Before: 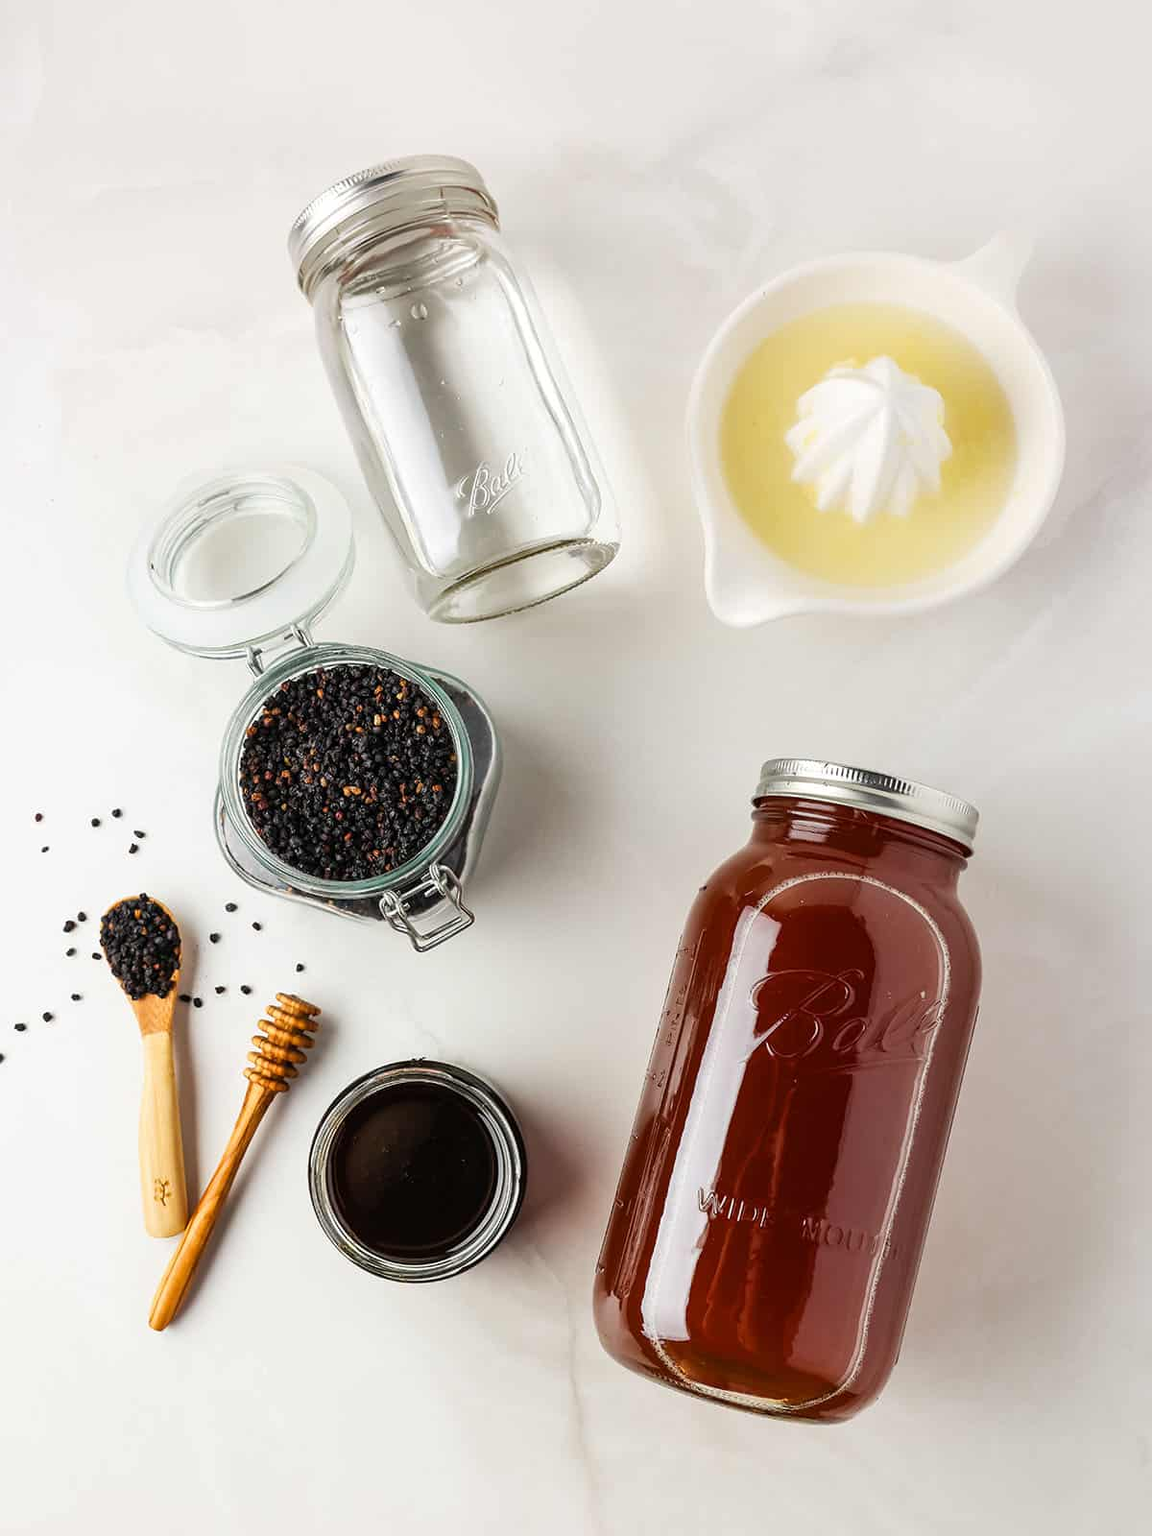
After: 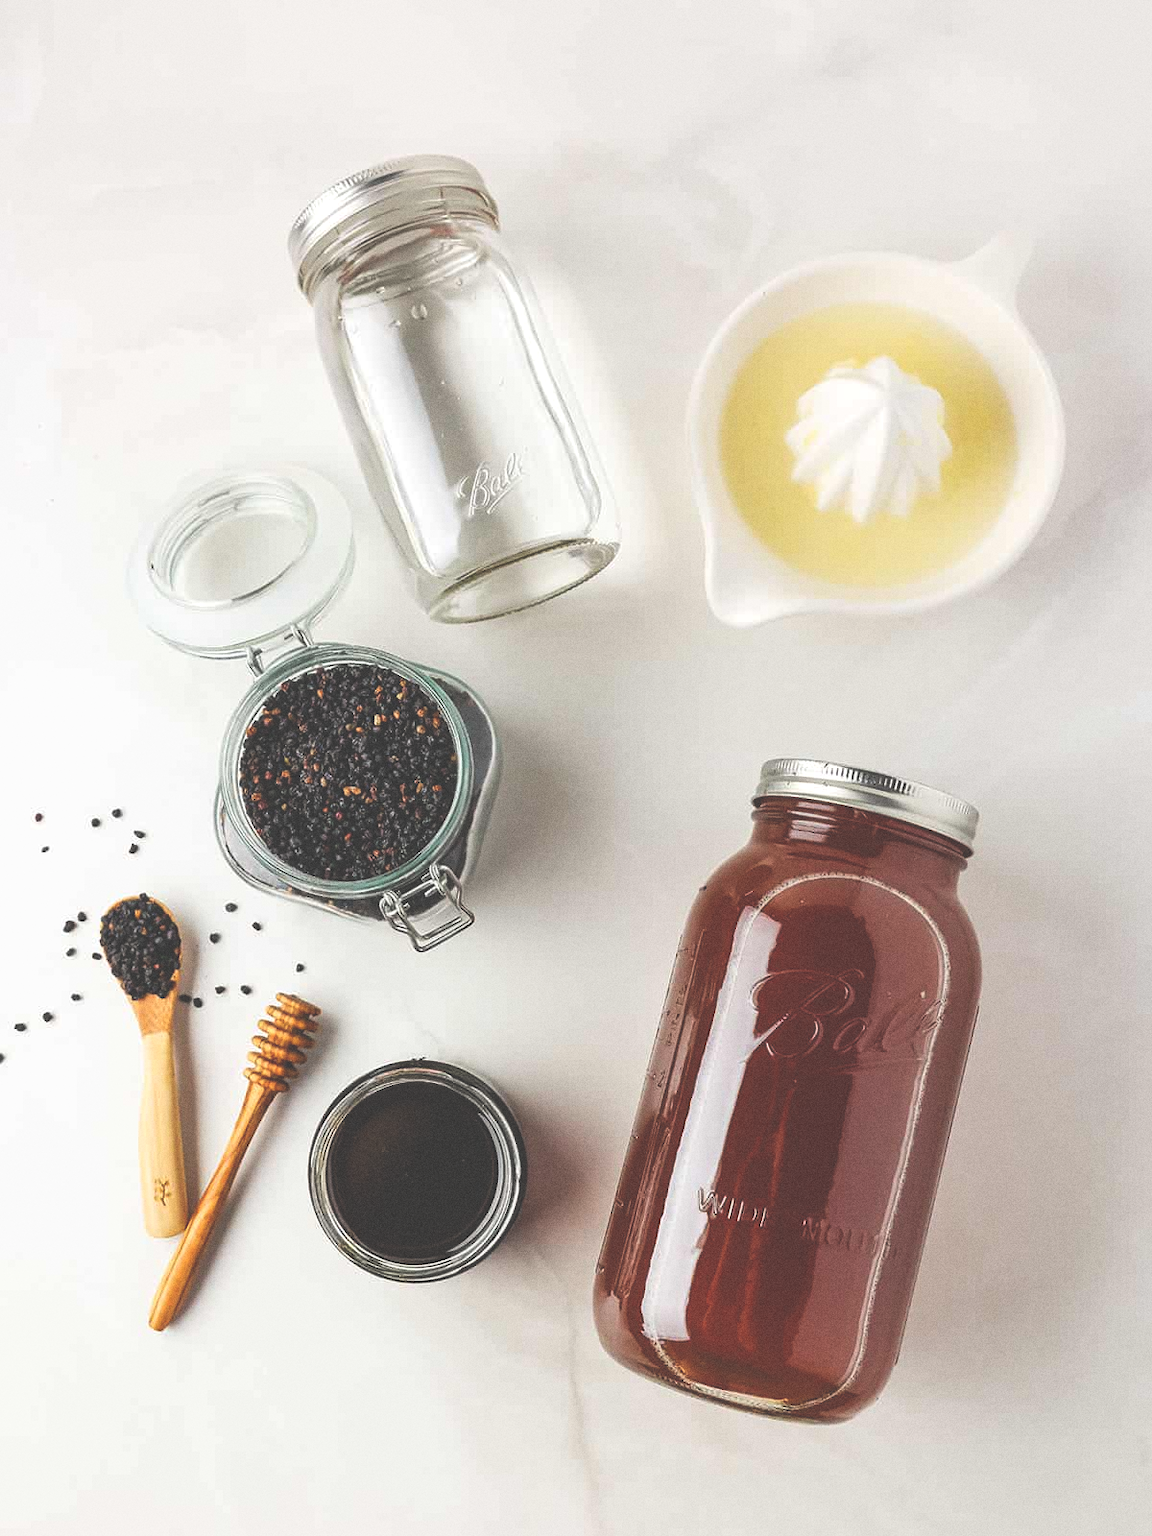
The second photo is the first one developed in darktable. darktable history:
white balance: emerald 1
grain: coarseness 0.09 ISO
exposure: black level correction -0.041, exposure 0.064 EV, compensate highlight preservation false
